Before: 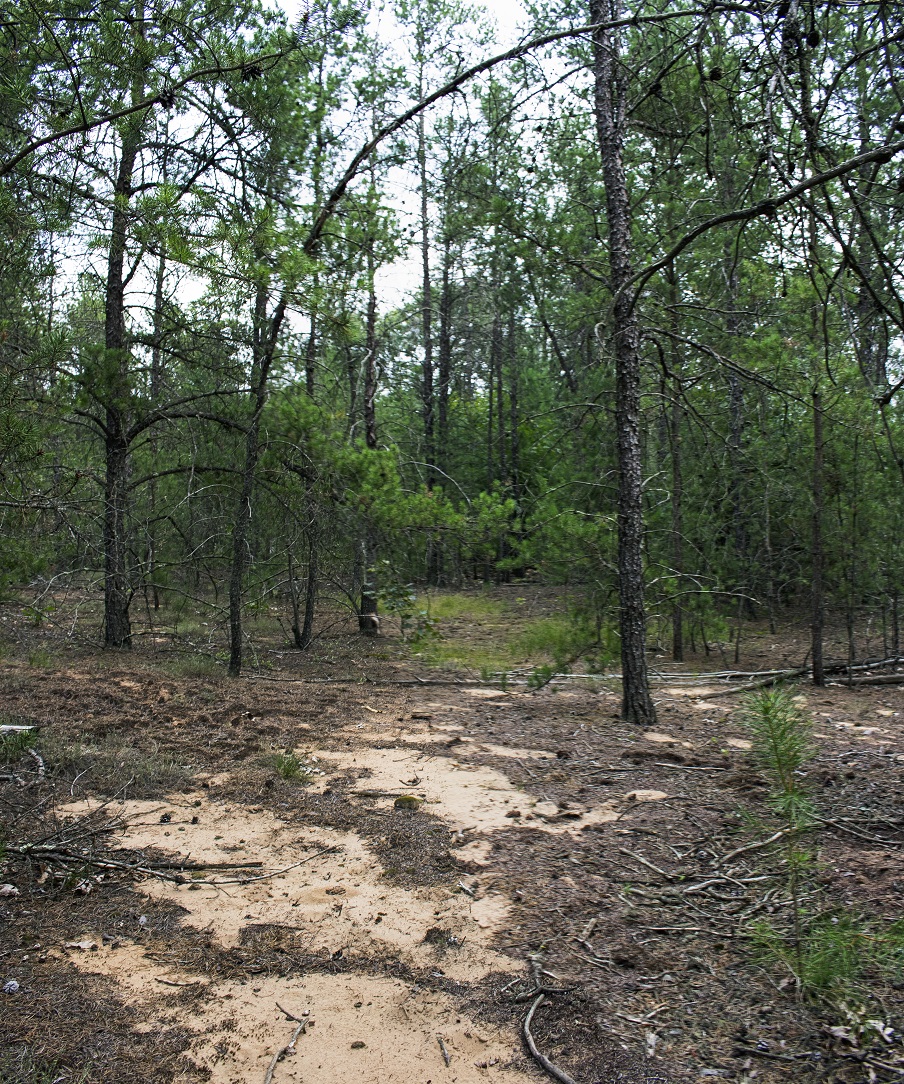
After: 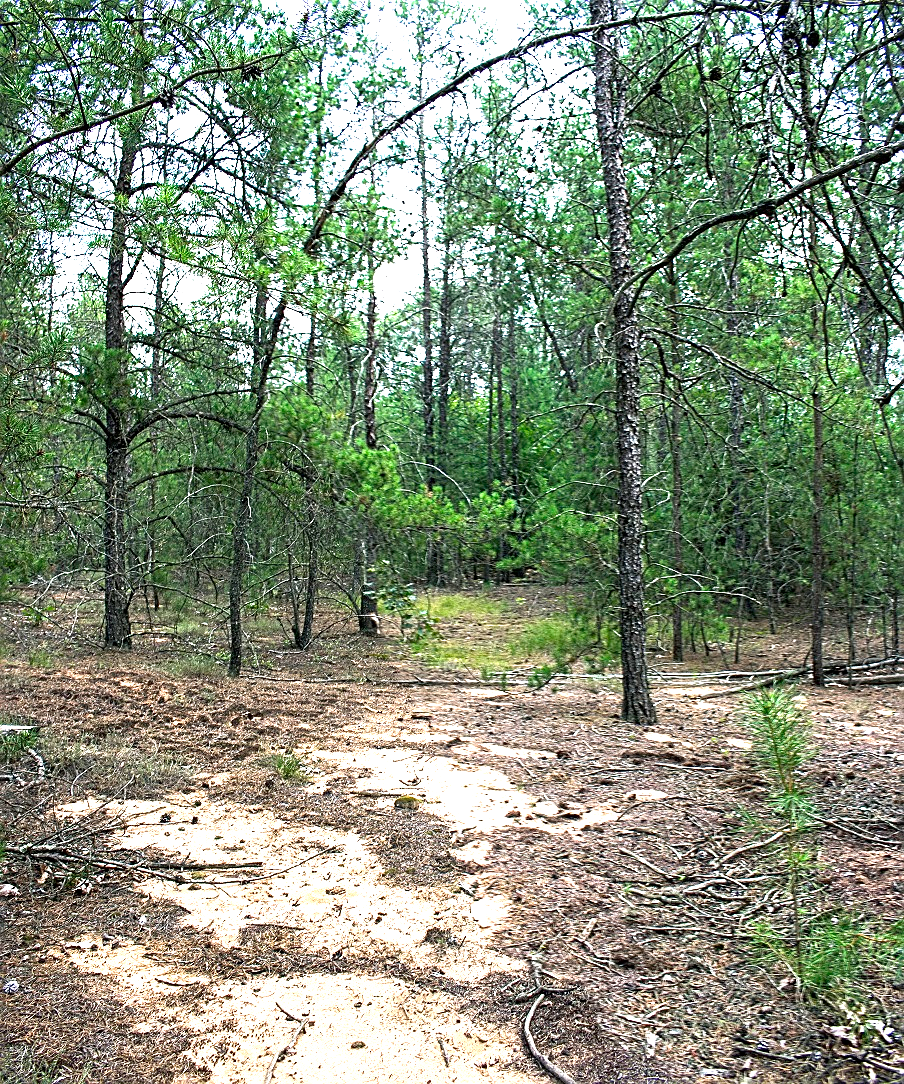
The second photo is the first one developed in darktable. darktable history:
local contrast: mode bilateral grid, contrast 15, coarseness 35, detail 105%, midtone range 0.2
exposure: black level correction 0, exposure 1.457 EV, compensate highlight preservation false
sharpen: on, module defaults
